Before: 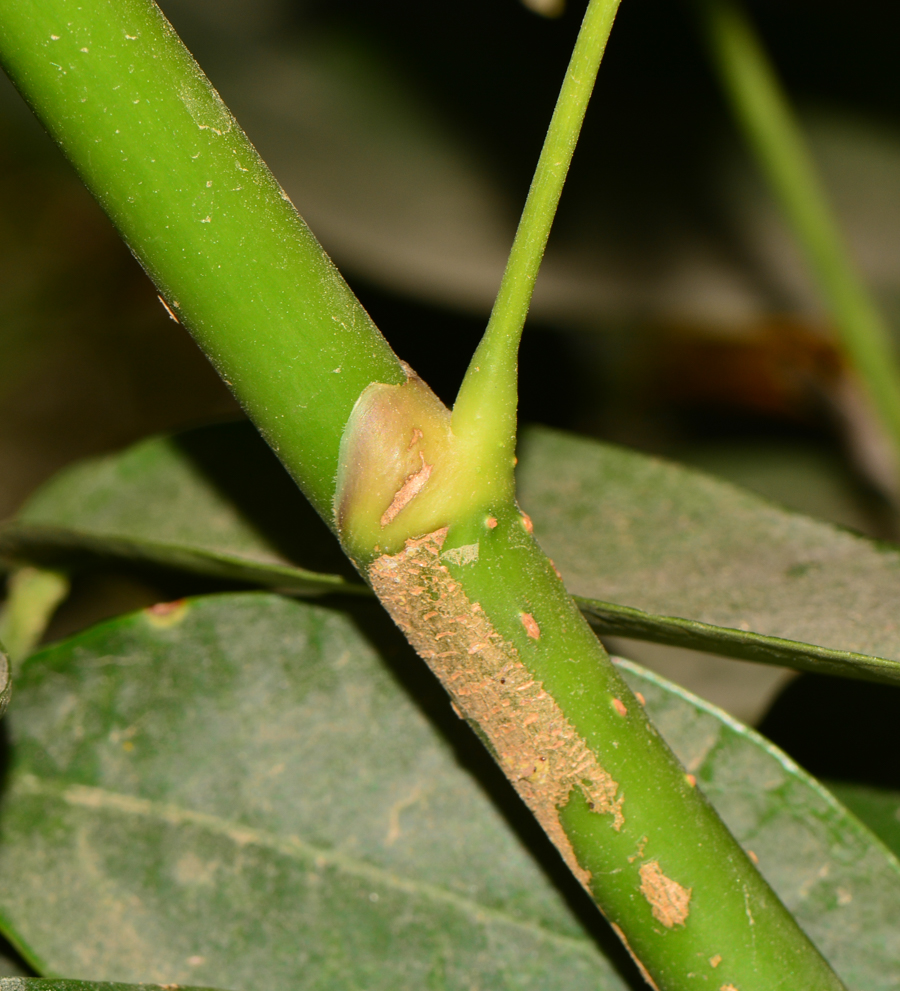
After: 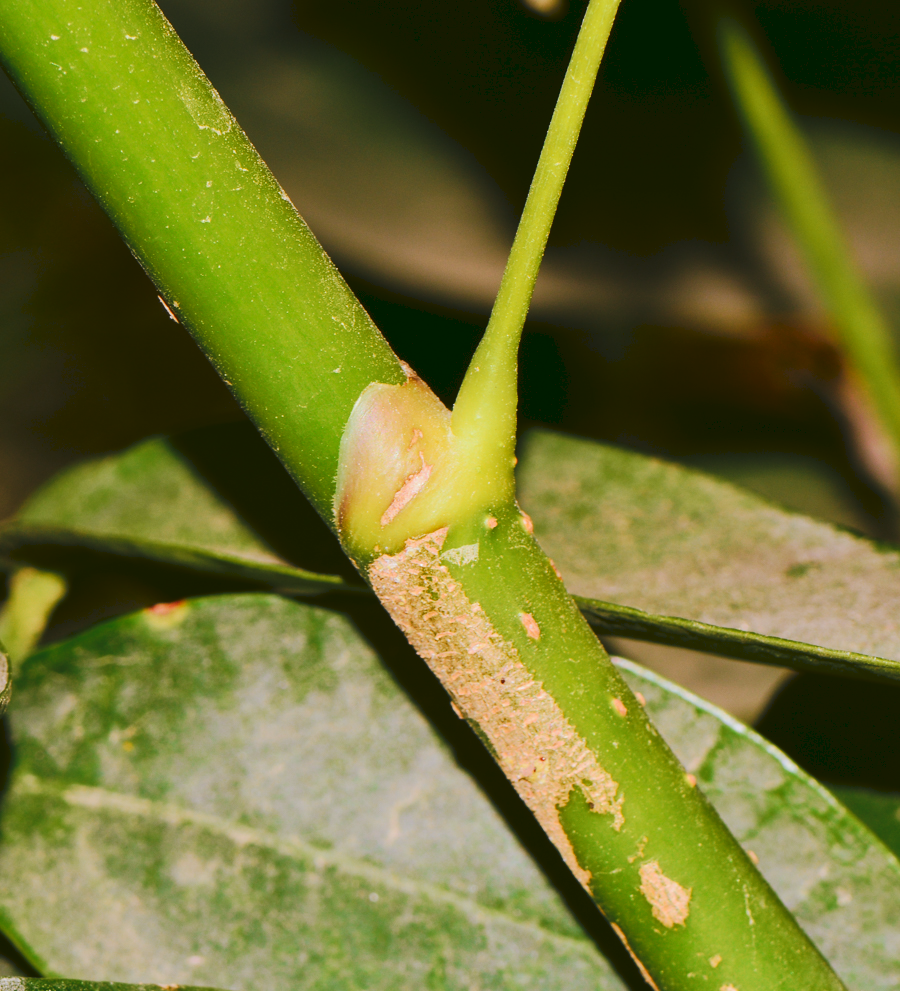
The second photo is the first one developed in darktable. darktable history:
tone curve: curves: ch0 [(0, 0) (0.003, 0.062) (0.011, 0.07) (0.025, 0.083) (0.044, 0.094) (0.069, 0.105) (0.1, 0.117) (0.136, 0.136) (0.177, 0.164) (0.224, 0.201) (0.277, 0.256) (0.335, 0.335) (0.399, 0.424) (0.468, 0.529) (0.543, 0.641) (0.623, 0.725) (0.709, 0.787) (0.801, 0.849) (0.898, 0.917) (1, 1)], preserve colors none
color look up table: target L [91.26, 92.22, 86.76, 83.76, 84.01, 72.63, 62.45, 62.84, 51.55, 53.57, 45.81, 33.4, 15.84, 200.43, 89.46, 76.17, 75.2, 55.7, 58.67, 62.24, 55.54, 48.85, 30.57, 31.72, 29.94, 25.39, 22.91, 6.591, 82.42, 84.3, 70.67, 68.17, 68.04, 60.71, 68.11, 57.44, 53.6, 46.26, 38.33, 35.61, 36.38, 35.21, 11.38, 2.757, 86.61, 57.66, 56.44, 37.69, 4.498], target a [-31.51, -12.47, -13.81, -56.26, -27.48, -23.98, -45.56, -35.33, -14.91, -2.971, -13.35, -27.7, -23.13, 0, 2.741, 32.63, 7.742, 57.6, 34.1, 34.29, 27.43, 66.01, 43.32, 11.43, 6.856, 34.37, 39.89, 18.12, 7.534, 25.28, 8.753, 33.37, 32.76, 62.81, 61.92, 80.16, 14.22, 7.881, 48.07, 46.93, 35.1, 52.01, 21.6, 0.294, -22.66, -19.92, 2.556, -8.204, -10.34], target b [80.6, 63.43, 8.134, 15.05, -12.27, 45.63, 52.28, 19.84, 42.53, 26.04, 0.461, 38.61, 26.37, 0, -8.428, -10.89, 71.34, 21.13, -1.99, 24.82, 50.26, 51.04, 36.49, 49.87, 14.66, 42.56, 12.15, 10.43, -24.7, -23.85, -13.2, -48.7, -35.58, -25.96, -50.03, -43.07, -22.73, -69.51, 3.59, -17.8, -88.9, -66.03, -42.43, -17.49, -18.66, -42.55, -44.09, -21.99, 6.815], num patches 49
